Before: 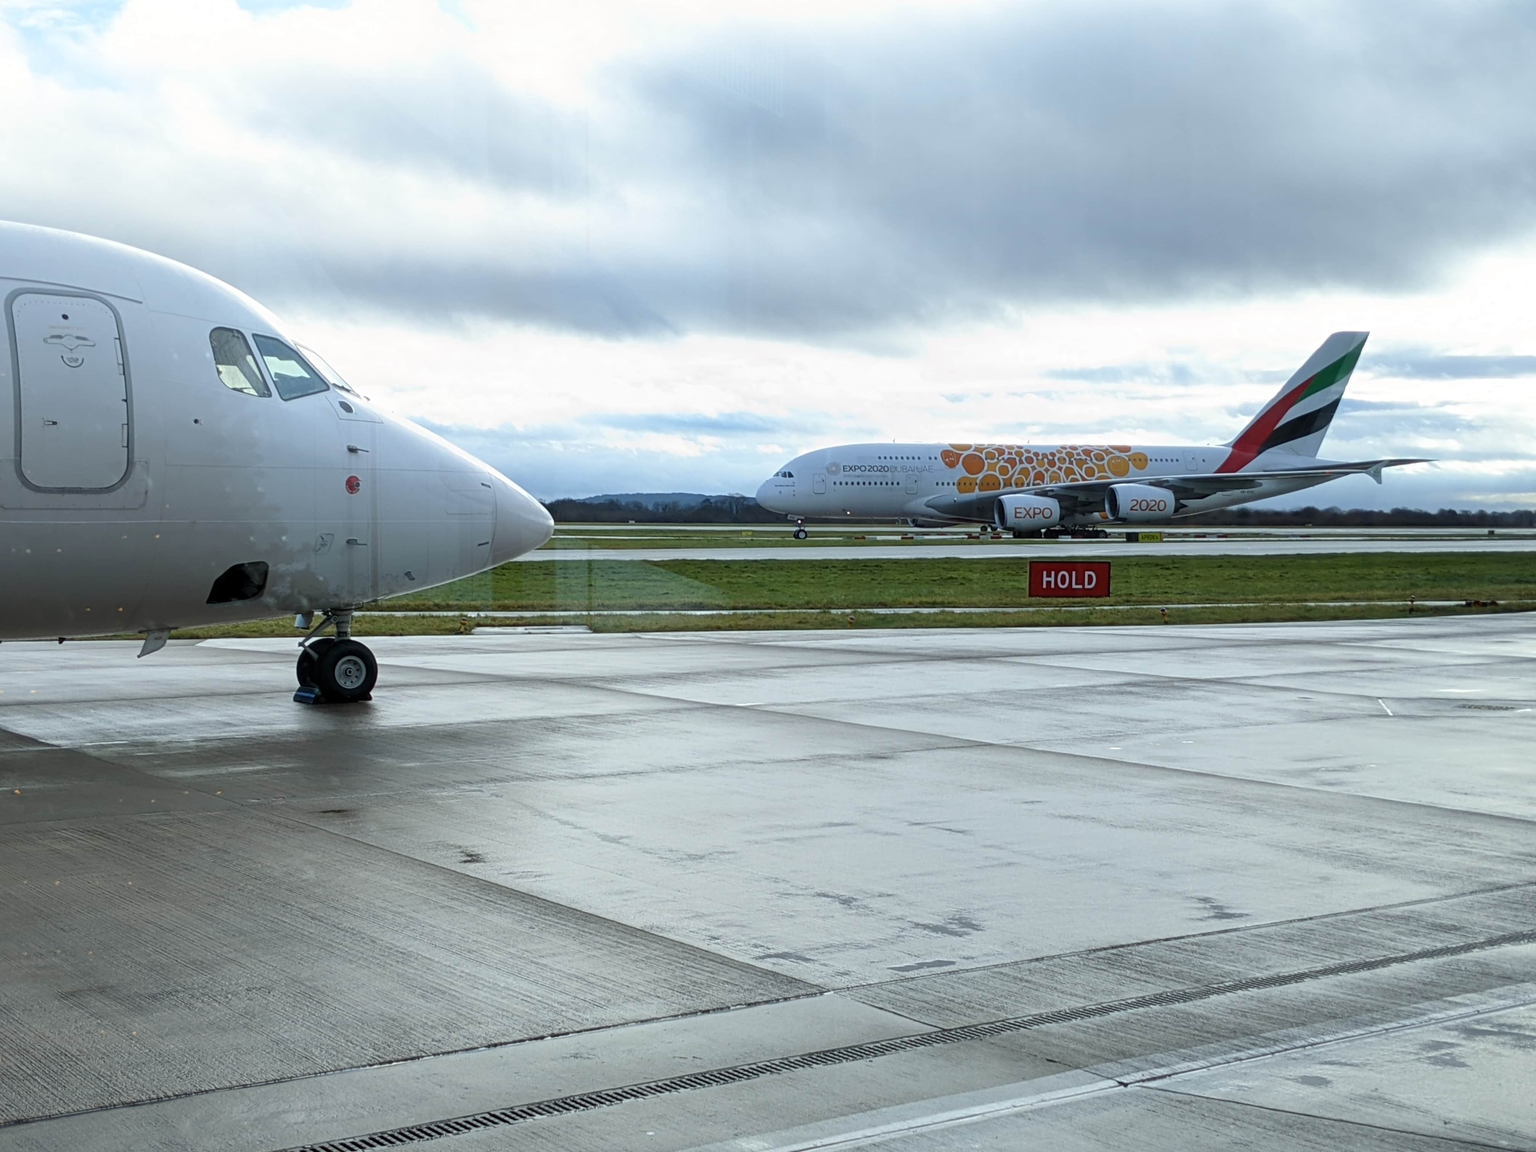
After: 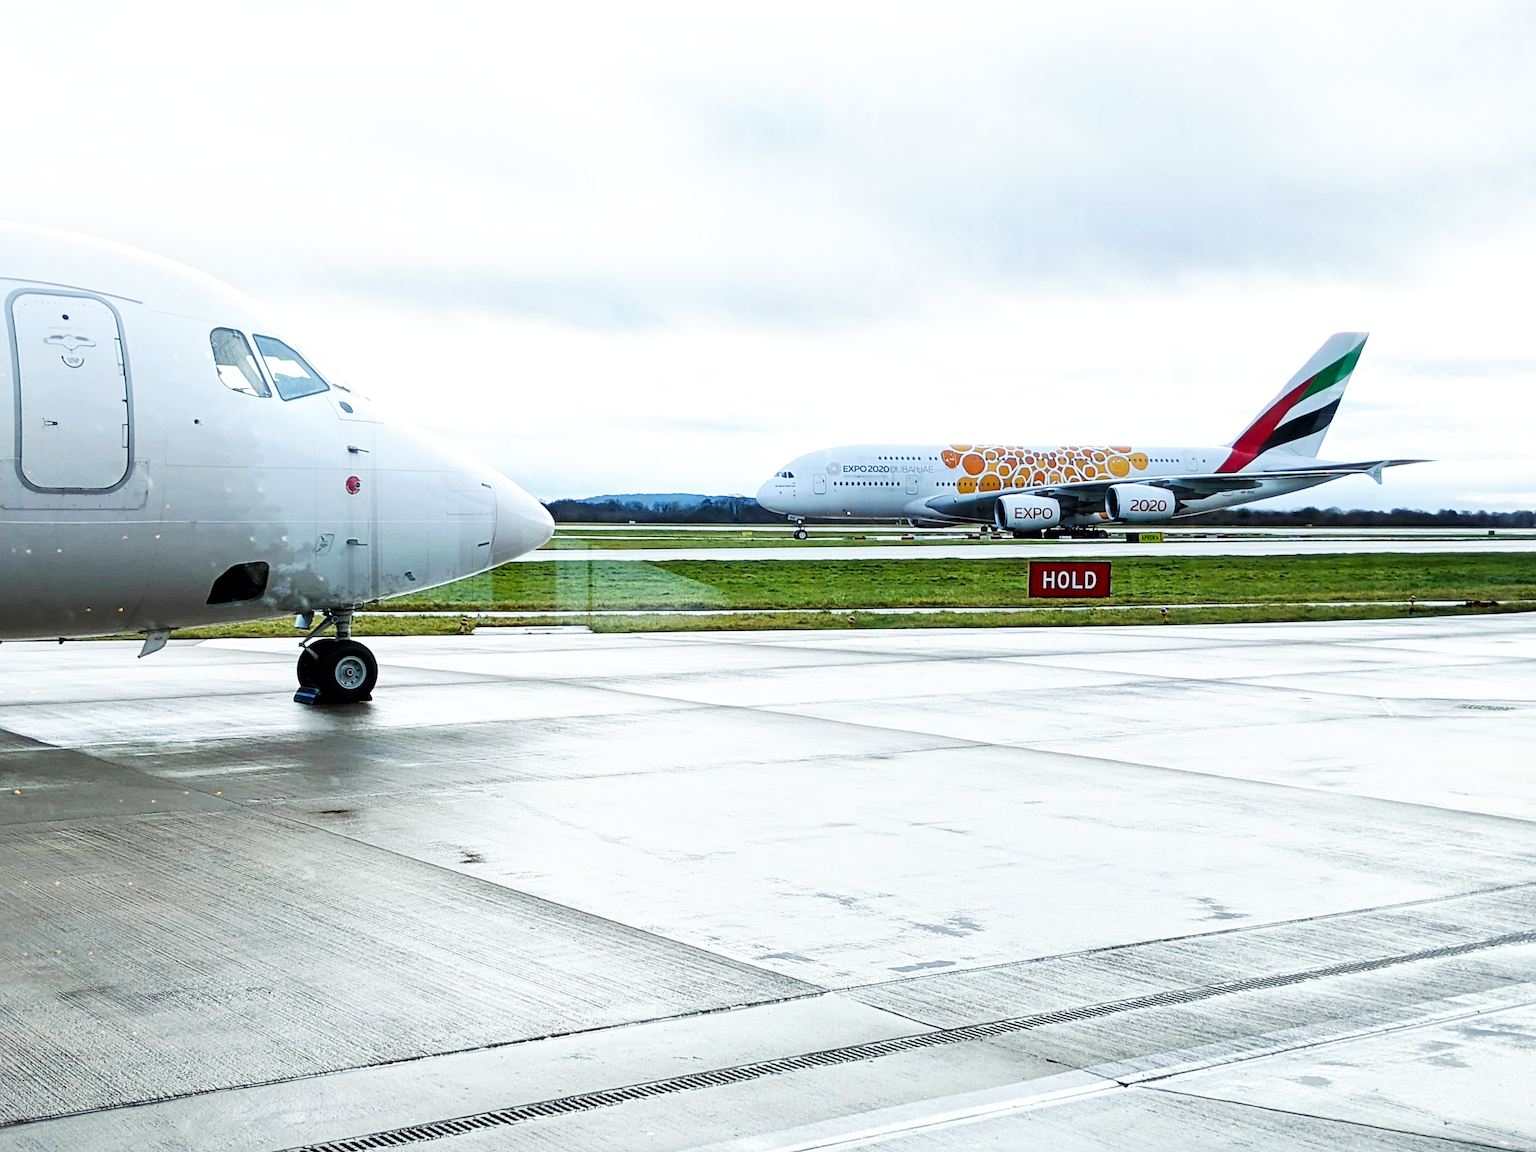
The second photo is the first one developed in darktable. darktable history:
local contrast: mode bilateral grid, contrast 20, coarseness 50, detail 120%, midtone range 0.2
sharpen: on, module defaults
base curve: curves: ch0 [(0, 0) (0.007, 0.004) (0.027, 0.03) (0.046, 0.07) (0.207, 0.54) (0.442, 0.872) (0.673, 0.972) (1, 1)], preserve colors none
